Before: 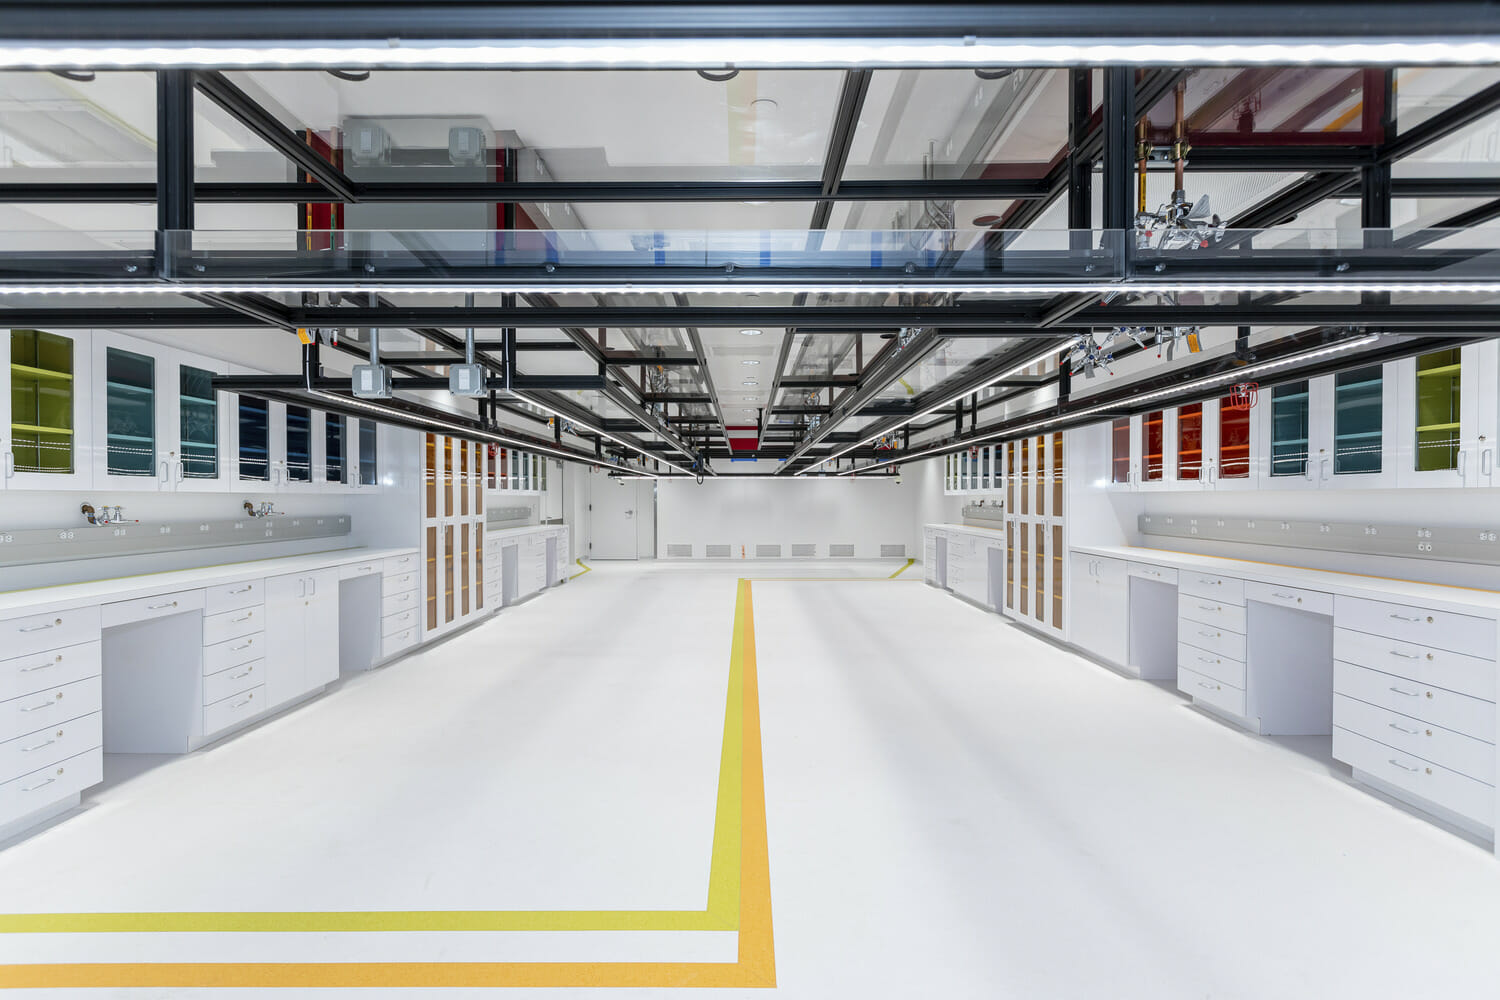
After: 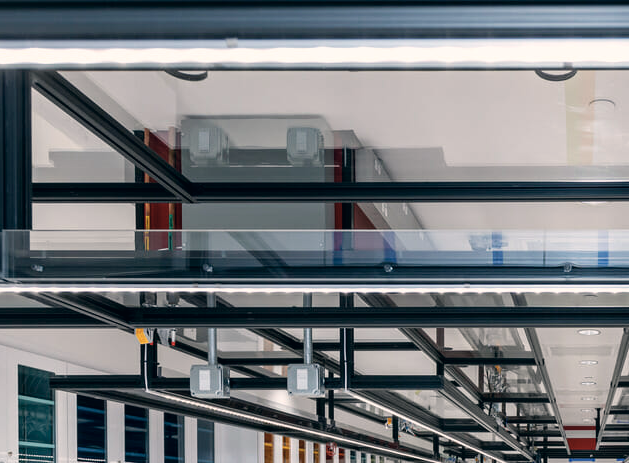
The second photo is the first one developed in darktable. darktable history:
contrast brightness saturation: contrast 0.06, brightness -0.01, saturation -0.23
crop and rotate: left 10.817%, top 0.062%, right 47.194%, bottom 53.626%
color correction: highlights a* 5.38, highlights b* 5.3, shadows a* -4.26, shadows b* -5.11
